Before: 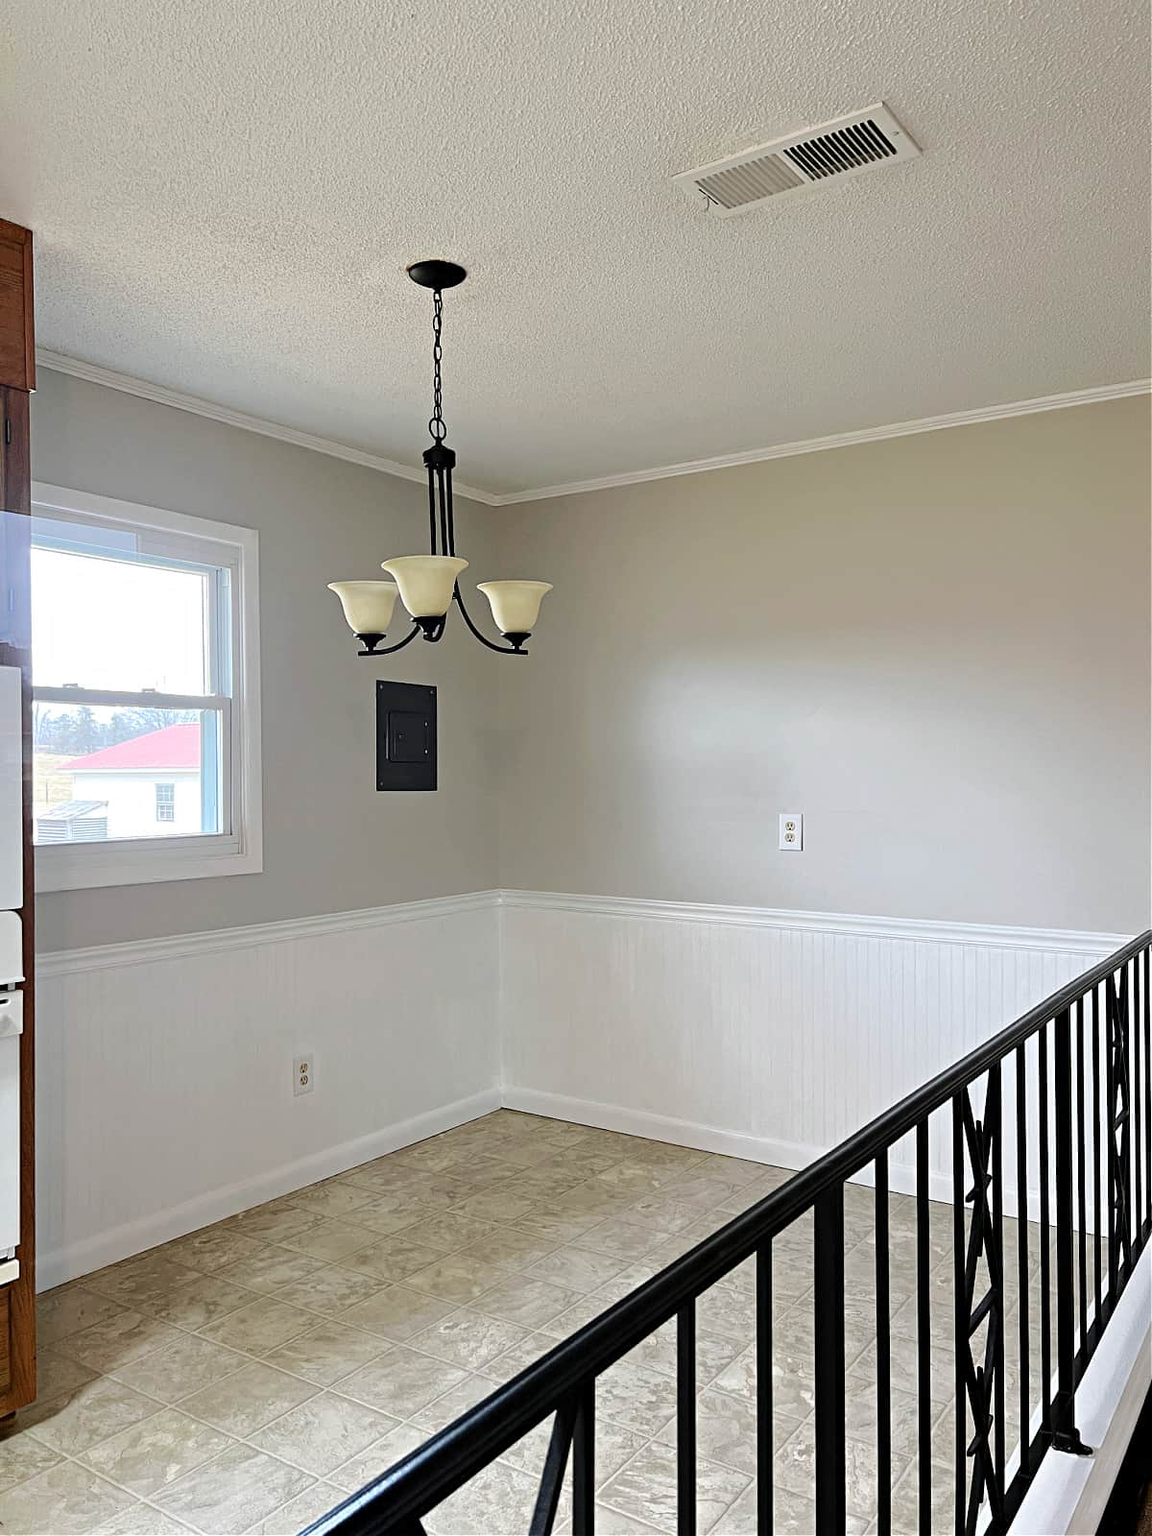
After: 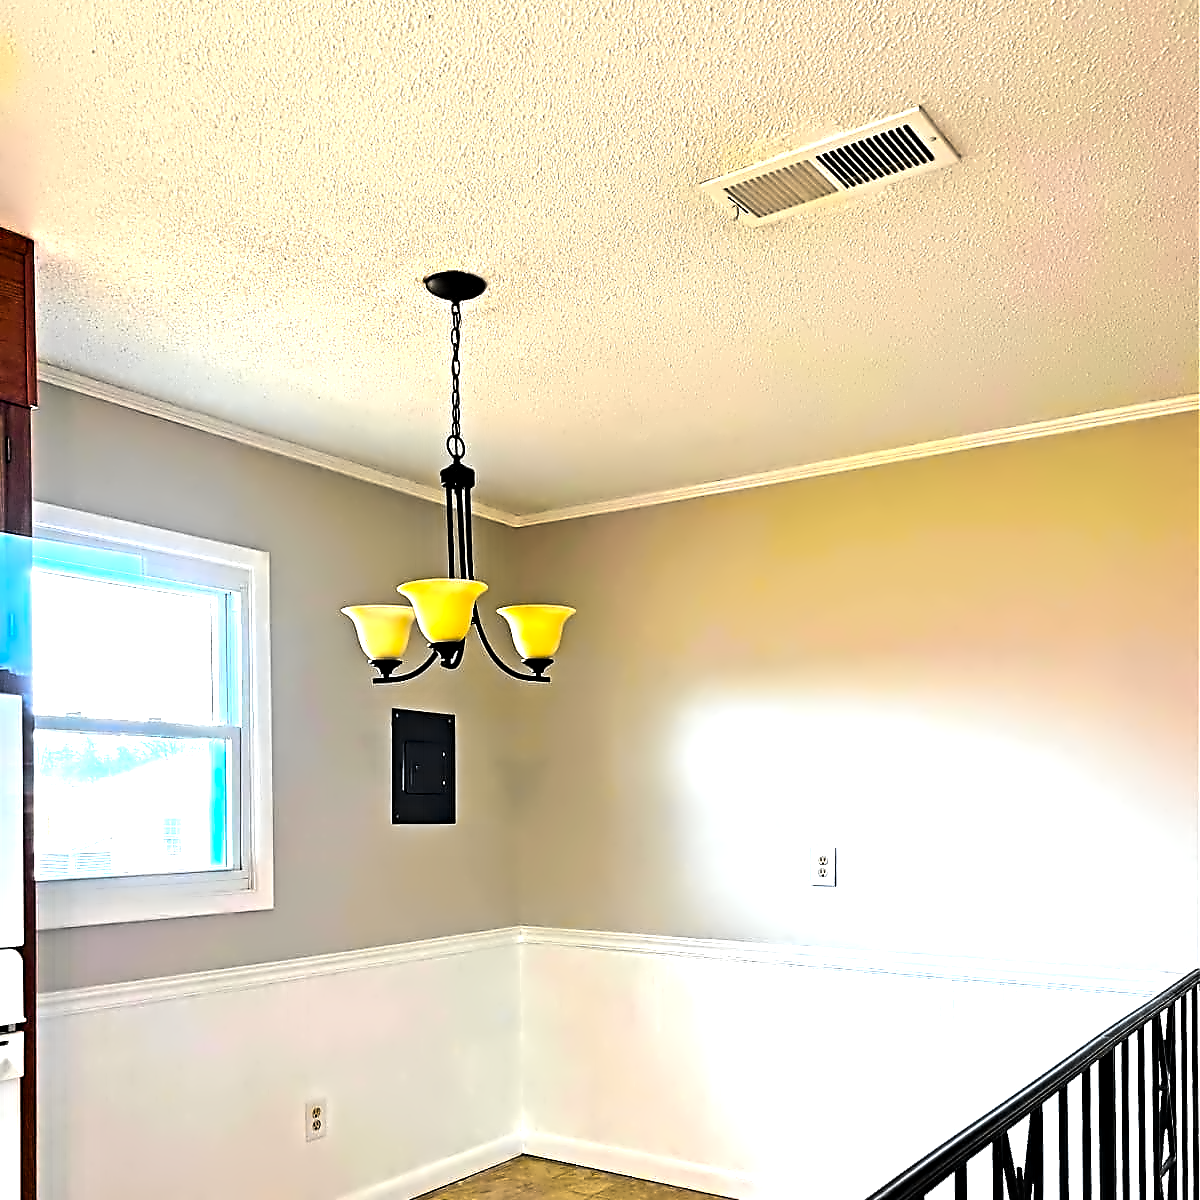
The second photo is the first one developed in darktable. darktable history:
exposure: exposure -0.293 EV, compensate highlight preservation false
crop: bottom 24.967%
contrast equalizer: octaves 7, y [[0.5, 0.542, 0.583, 0.625, 0.667, 0.708], [0.5 ×6], [0.5 ×6], [0, 0.033, 0.067, 0.1, 0.133, 0.167], [0, 0.05, 0.1, 0.15, 0.2, 0.25]]
color balance rgb: linear chroma grading › highlights 100%, linear chroma grading › global chroma 23.41%, perceptual saturation grading › global saturation 35.38%, hue shift -10.68°, perceptual brilliance grading › highlights 47.25%, perceptual brilliance grading › mid-tones 22.2%, perceptual brilliance grading › shadows -5.93%
